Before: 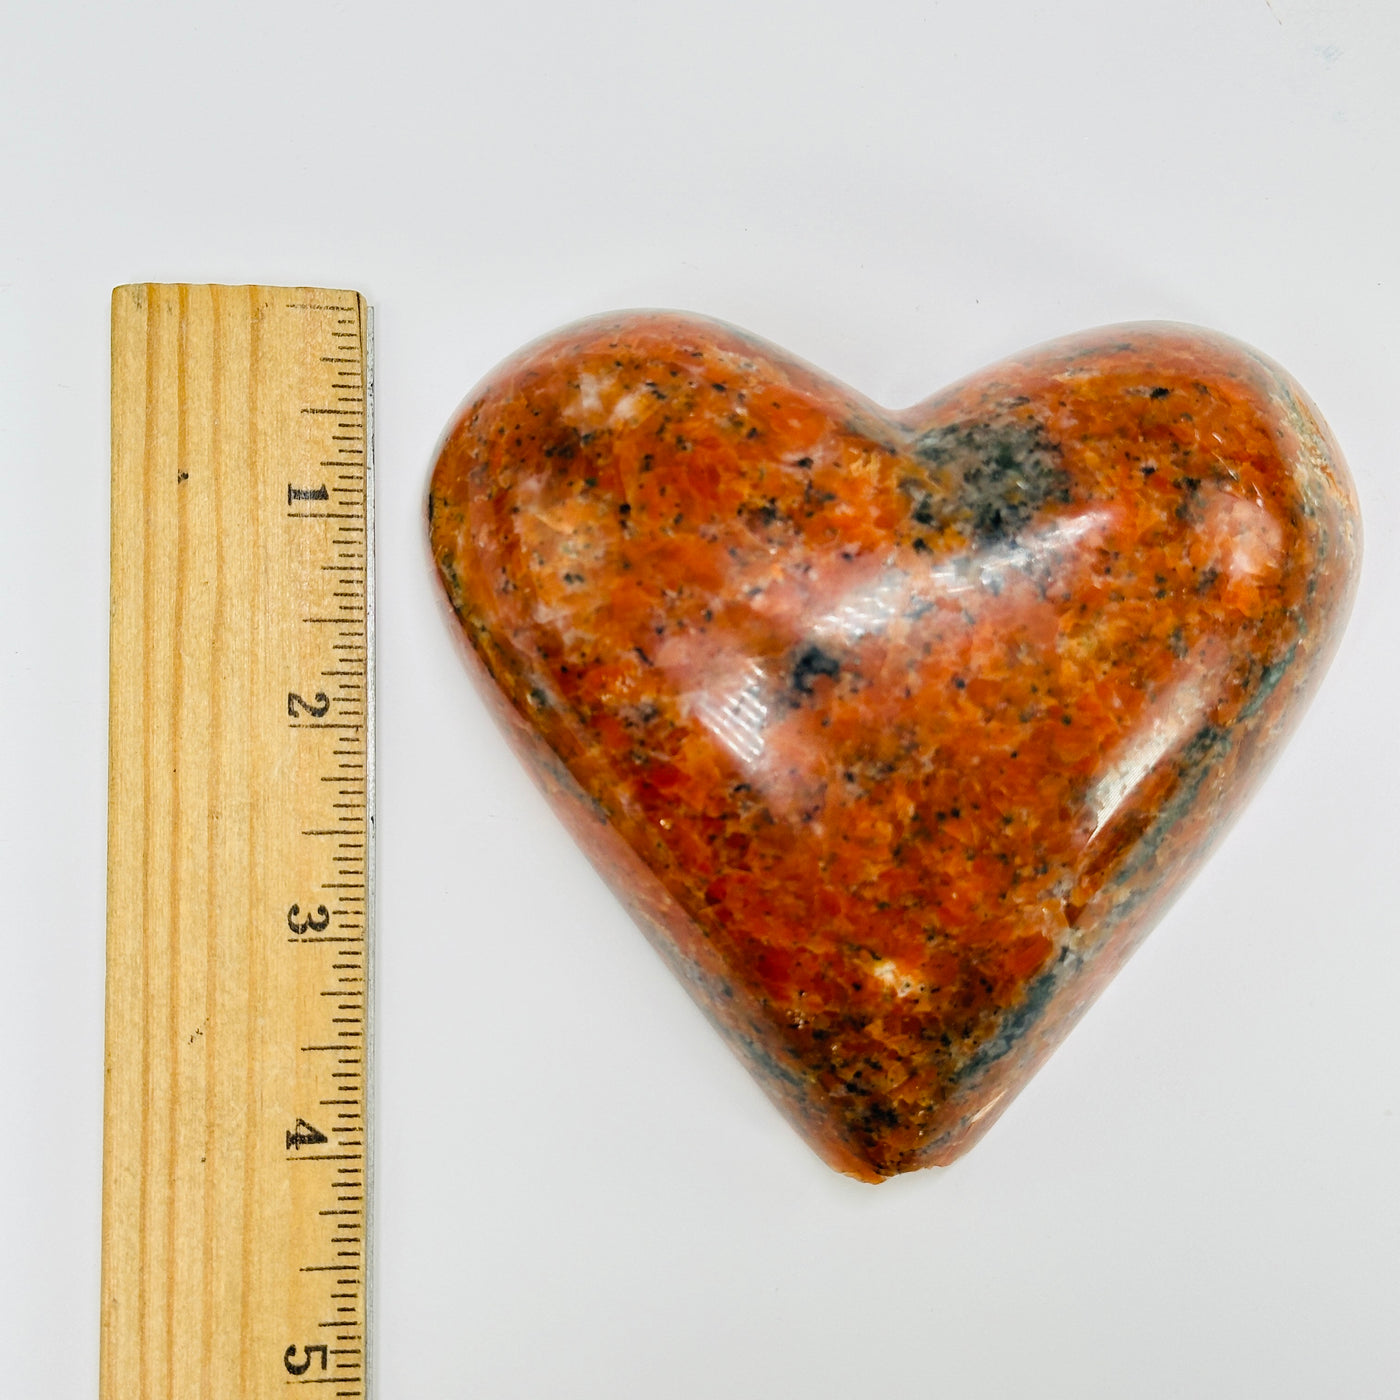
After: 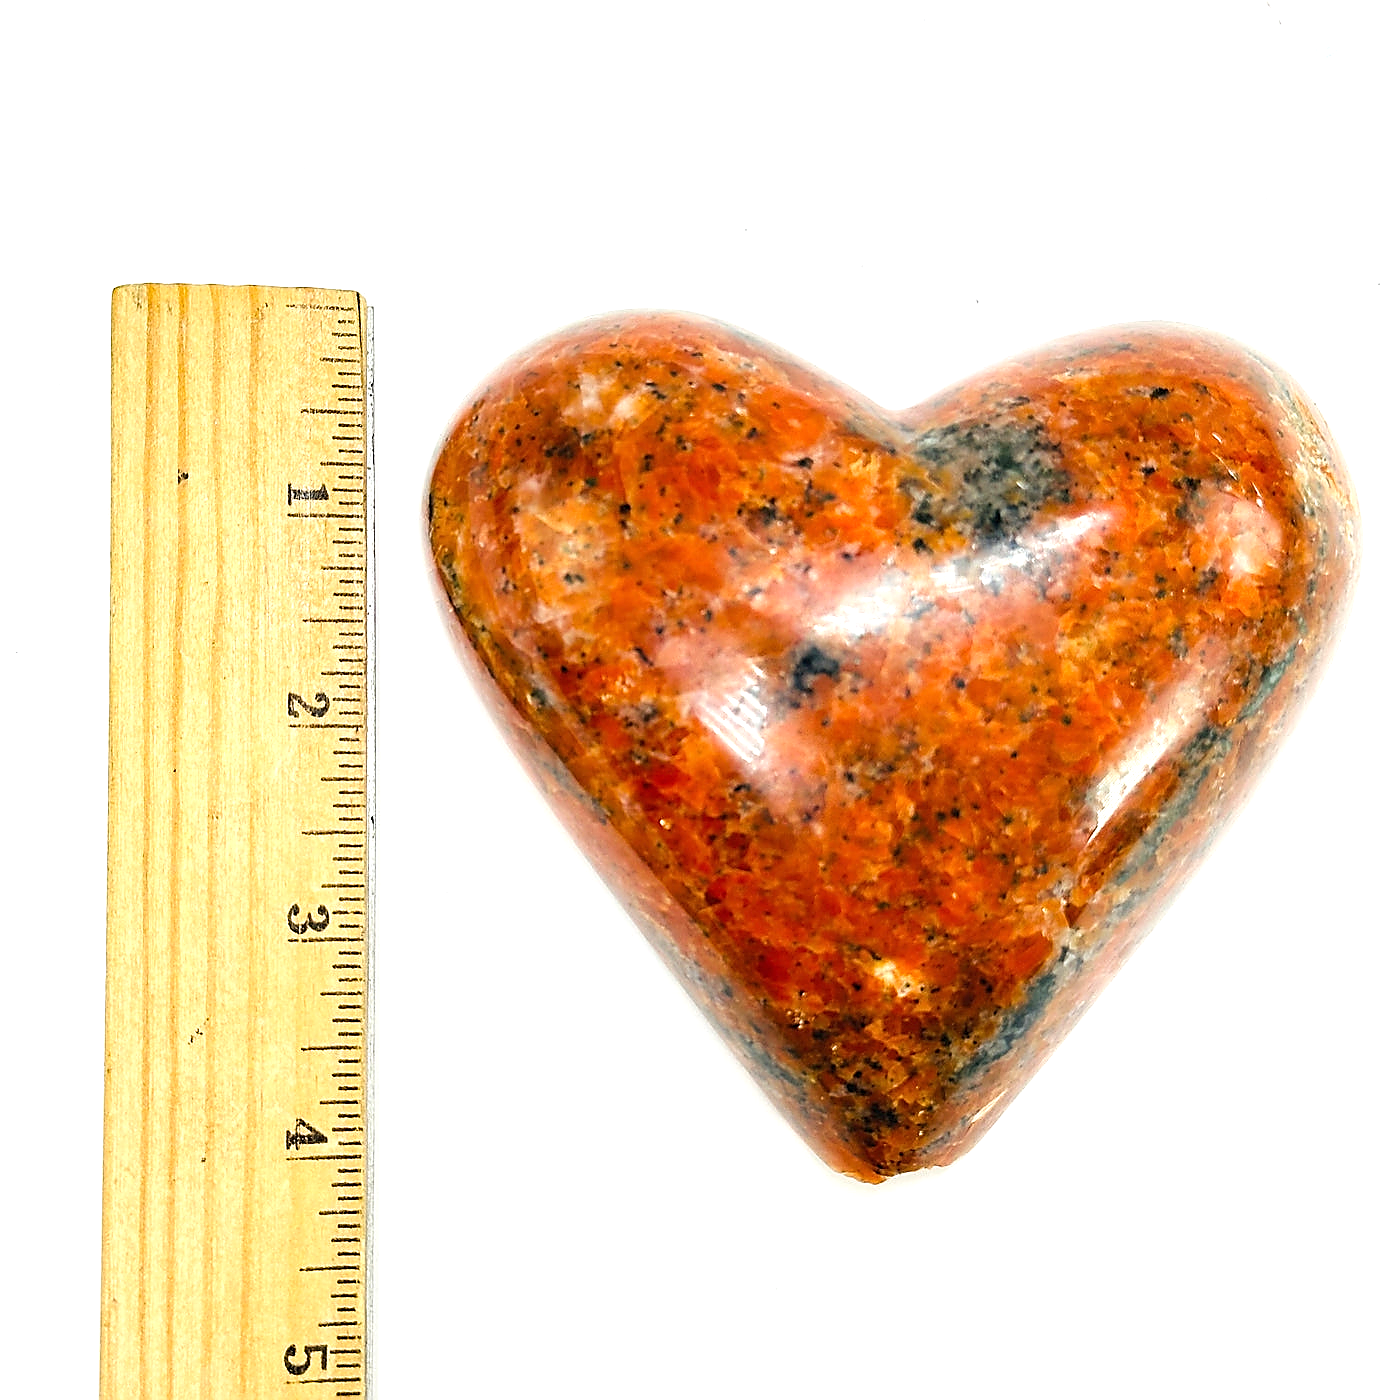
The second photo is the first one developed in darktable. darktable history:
white balance: emerald 1
sharpen: radius 1.4, amount 1.25, threshold 0.7
exposure: black level correction 0, exposure 0.7 EV, compensate exposure bias true, compensate highlight preservation false
base curve: exposure shift 0, preserve colors none
